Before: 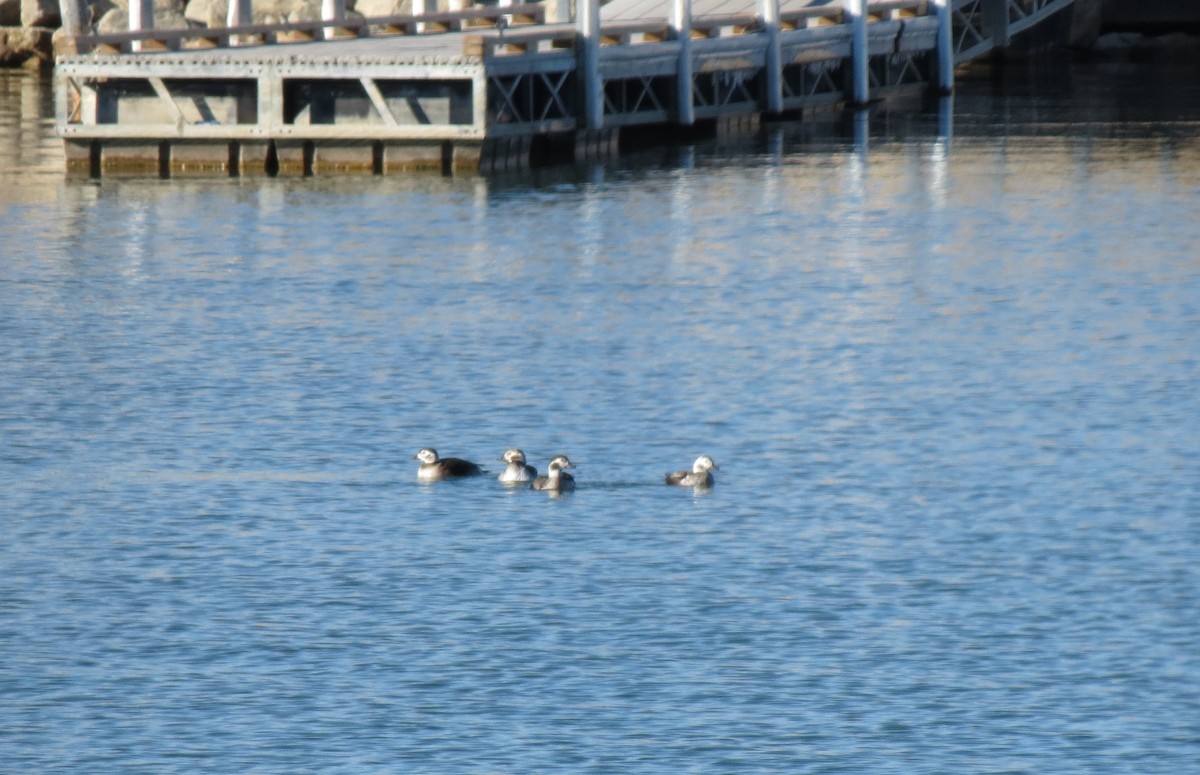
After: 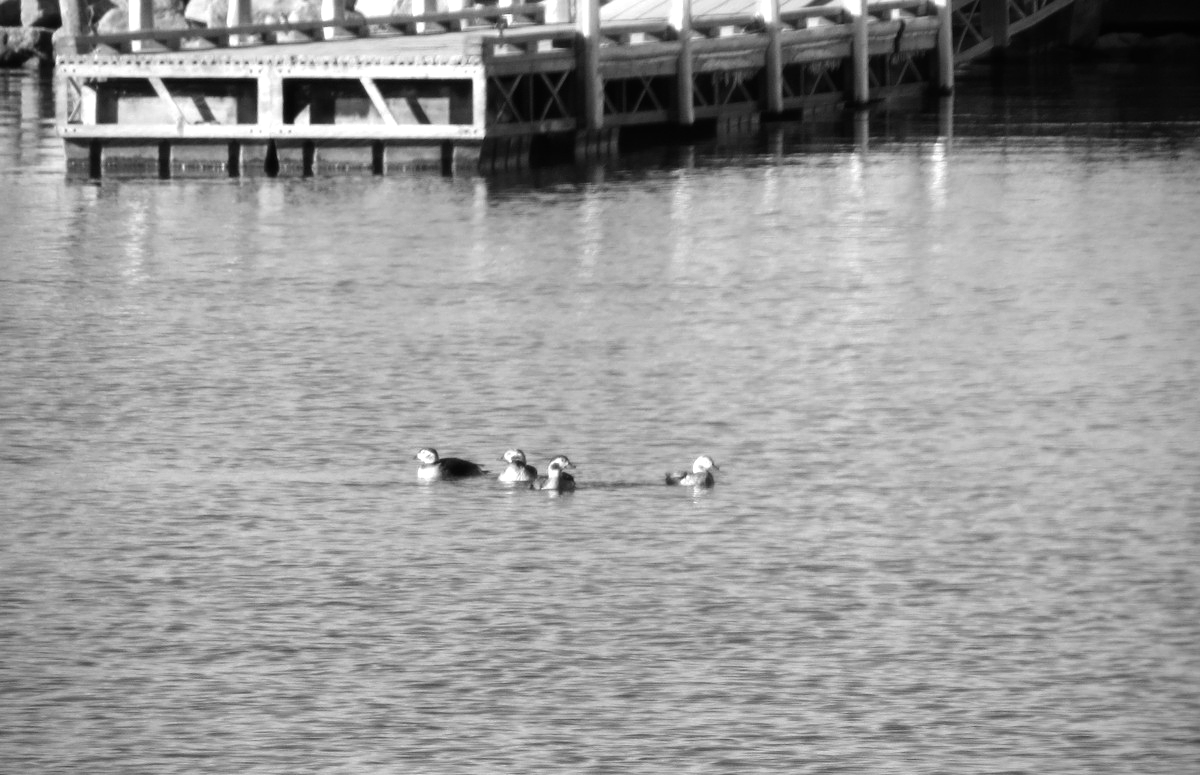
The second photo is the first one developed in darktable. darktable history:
monochrome: a 32, b 64, size 2.3
vignetting: fall-off radius 60.92%
tone equalizer: -8 EV -0.75 EV, -7 EV -0.7 EV, -6 EV -0.6 EV, -5 EV -0.4 EV, -3 EV 0.4 EV, -2 EV 0.6 EV, -1 EV 0.7 EV, +0 EV 0.75 EV, edges refinement/feathering 500, mask exposure compensation -1.57 EV, preserve details no
